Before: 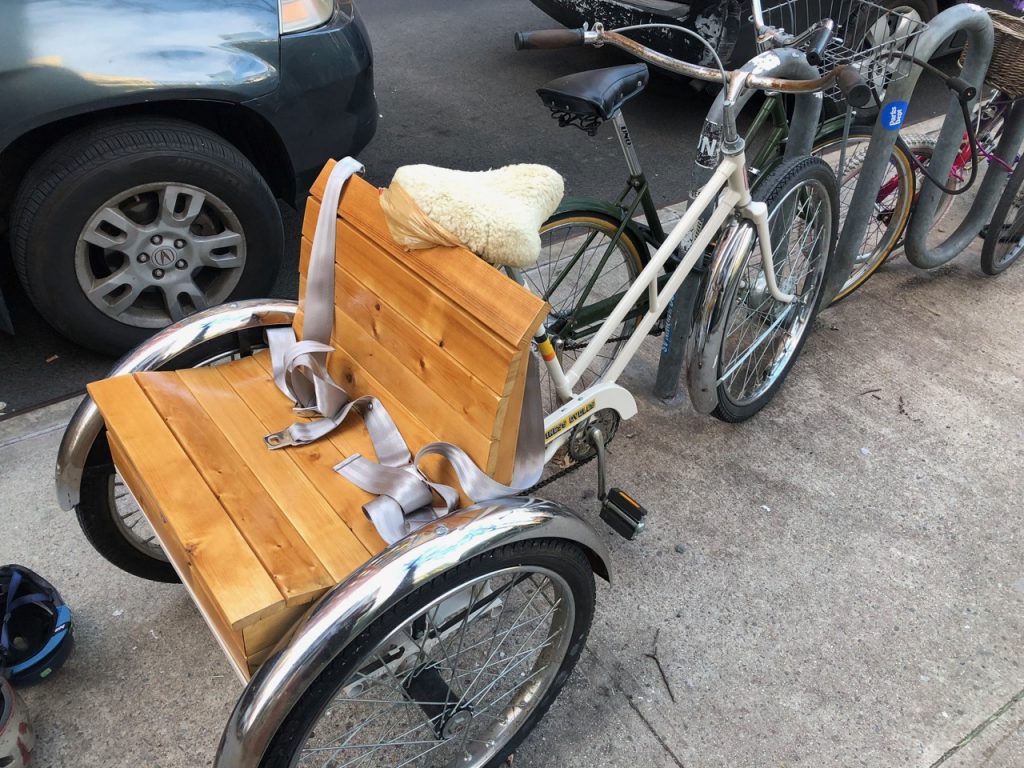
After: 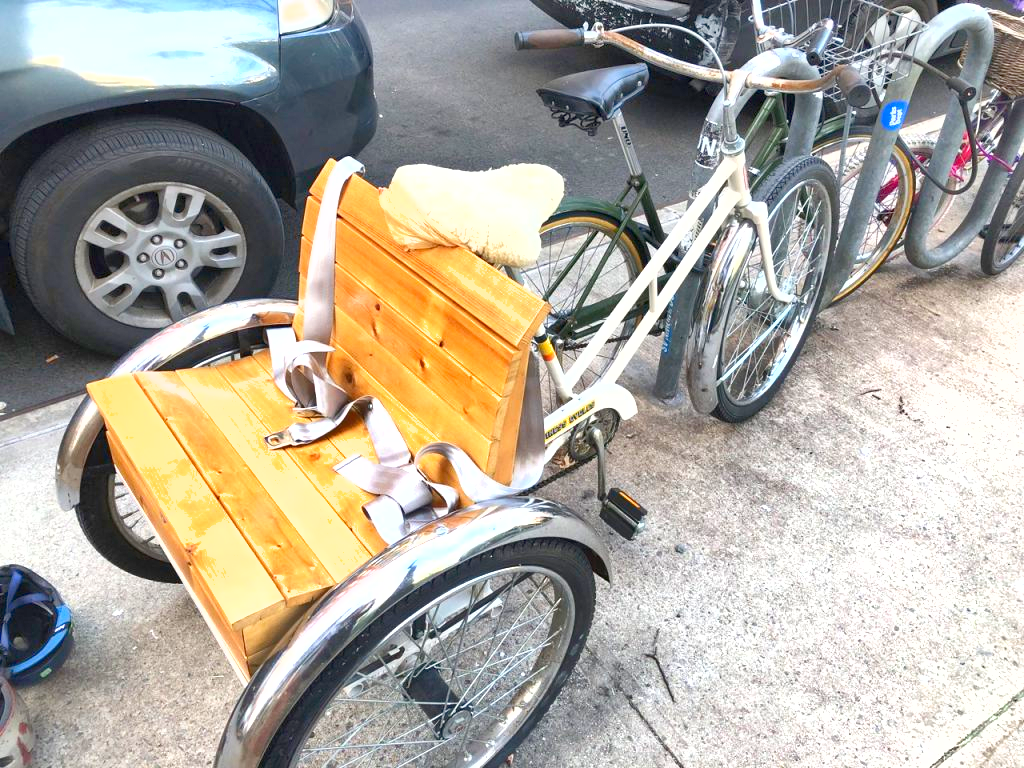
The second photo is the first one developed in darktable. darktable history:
shadows and highlights: low approximation 0.01, soften with gaussian
levels: levels [0, 0.43, 0.984]
exposure: exposure 1.089 EV, compensate highlight preservation false
